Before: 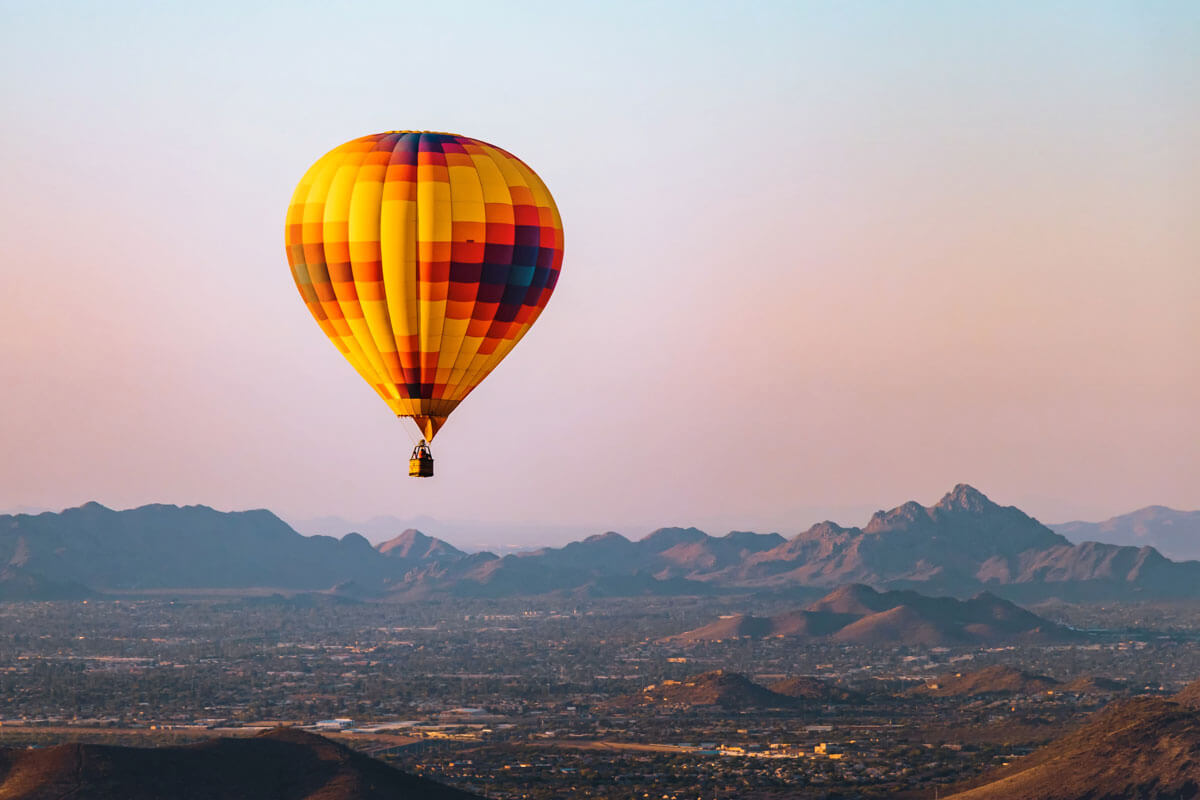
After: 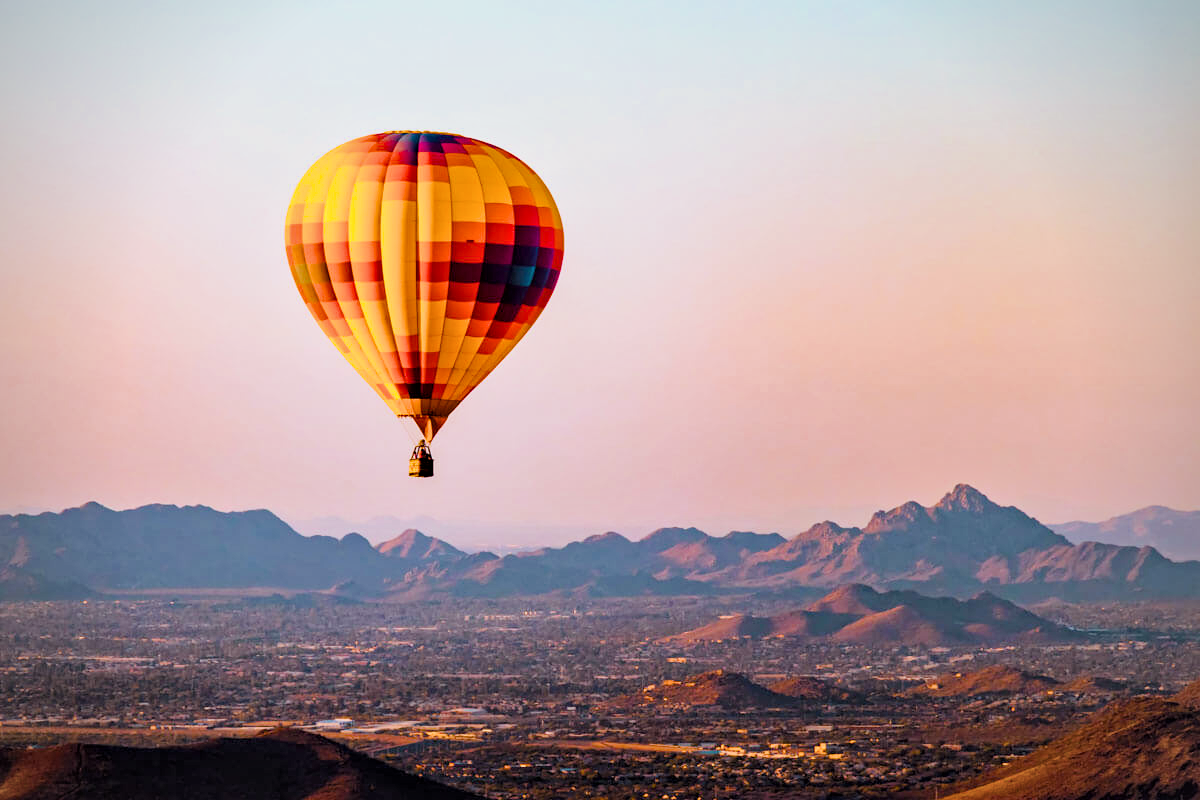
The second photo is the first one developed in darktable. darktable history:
exposure: exposure 0.555 EV, compensate exposure bias true, compensate highlight preservation false
color balance rgb: power › chroma 1.576%, power › hue 28.45°, highlights gain › chroma 0.221%, highlights gain › hue 329.98°, perceptual saturation grading › global saturation 26.121%, perceptual saturation grading › highlights -27.815%, perceptual saturation grading › mid-tones 15.331%, perceptual saturation grading › shadows 33.603%, global vibrance 14.874%
filmic rgb: black relative exposure -7.74 EV, white relative exposure 4.4 EV, threshold 3.01 EV, target black luminance 0%, hardness 3.75, latitude 50.61%, contrast 1.066, highlights saturation mix 8.57%, shadows ↔ highlights balance -0.252%, enable highlight reconstruction true
vignetting: brightness -0.4, saturation -0.31
haze removal: compatibility mode true, adaptive false
local contrast: mode bilateral grid, contrast 29, coarseness 25, midtone range 0.2
